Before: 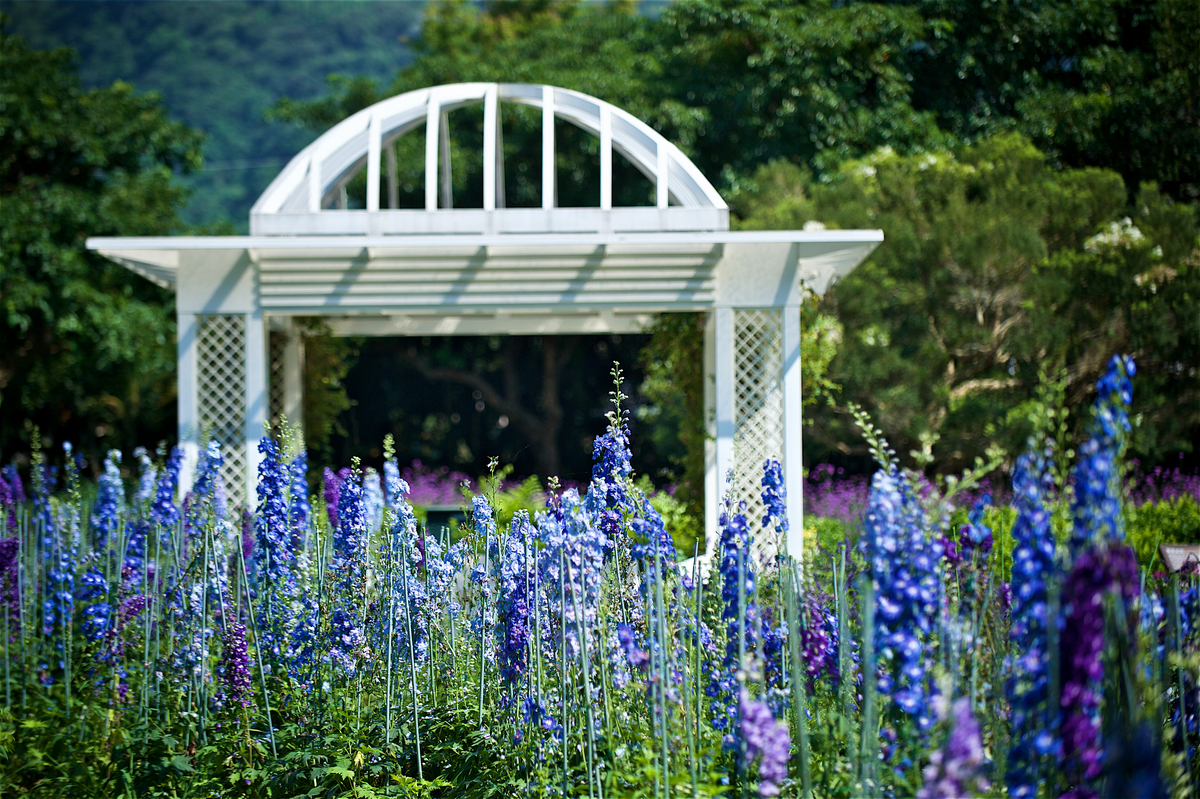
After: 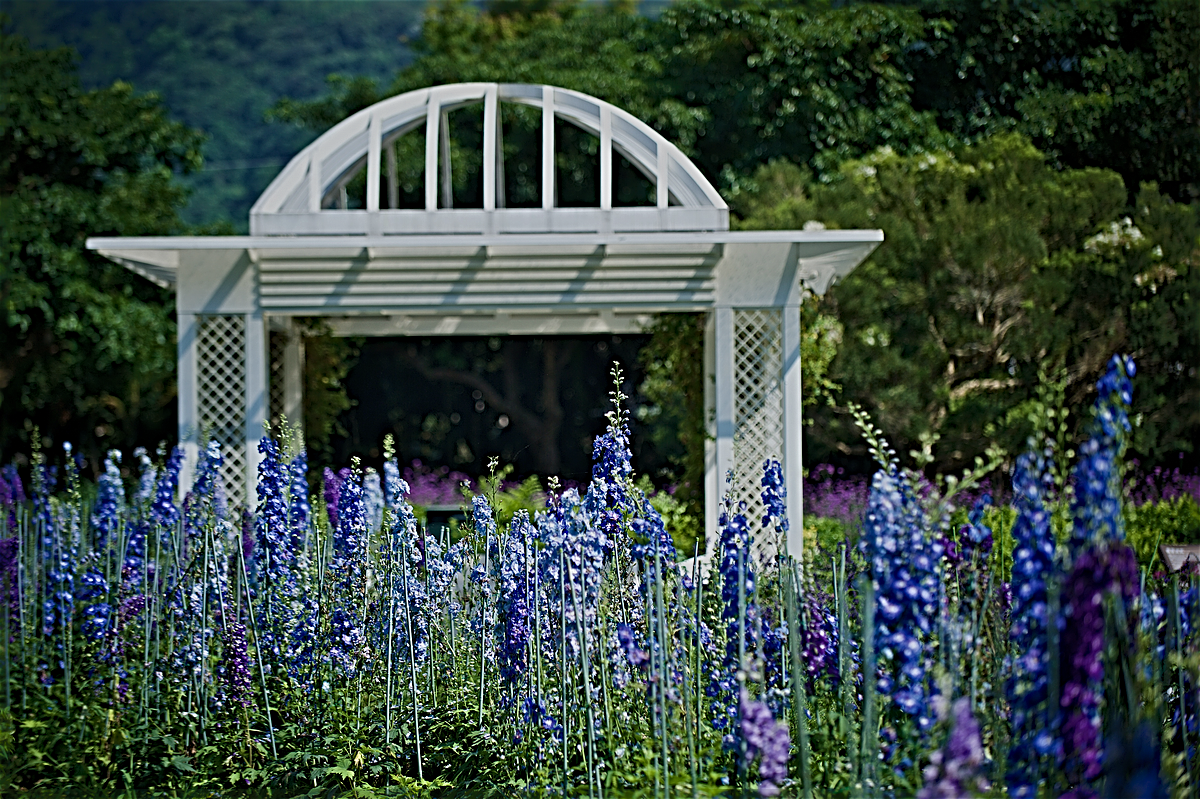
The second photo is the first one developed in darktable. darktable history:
sharpen: radius 3.673, amount 0.931
exposure: exposure -0.899 EV, compensate exposure bias true, compensate highlight preservation false
shadows and highlights: shadows 62.58, white point adjustment 0.487, highlights -33.32, compress 83.57%
